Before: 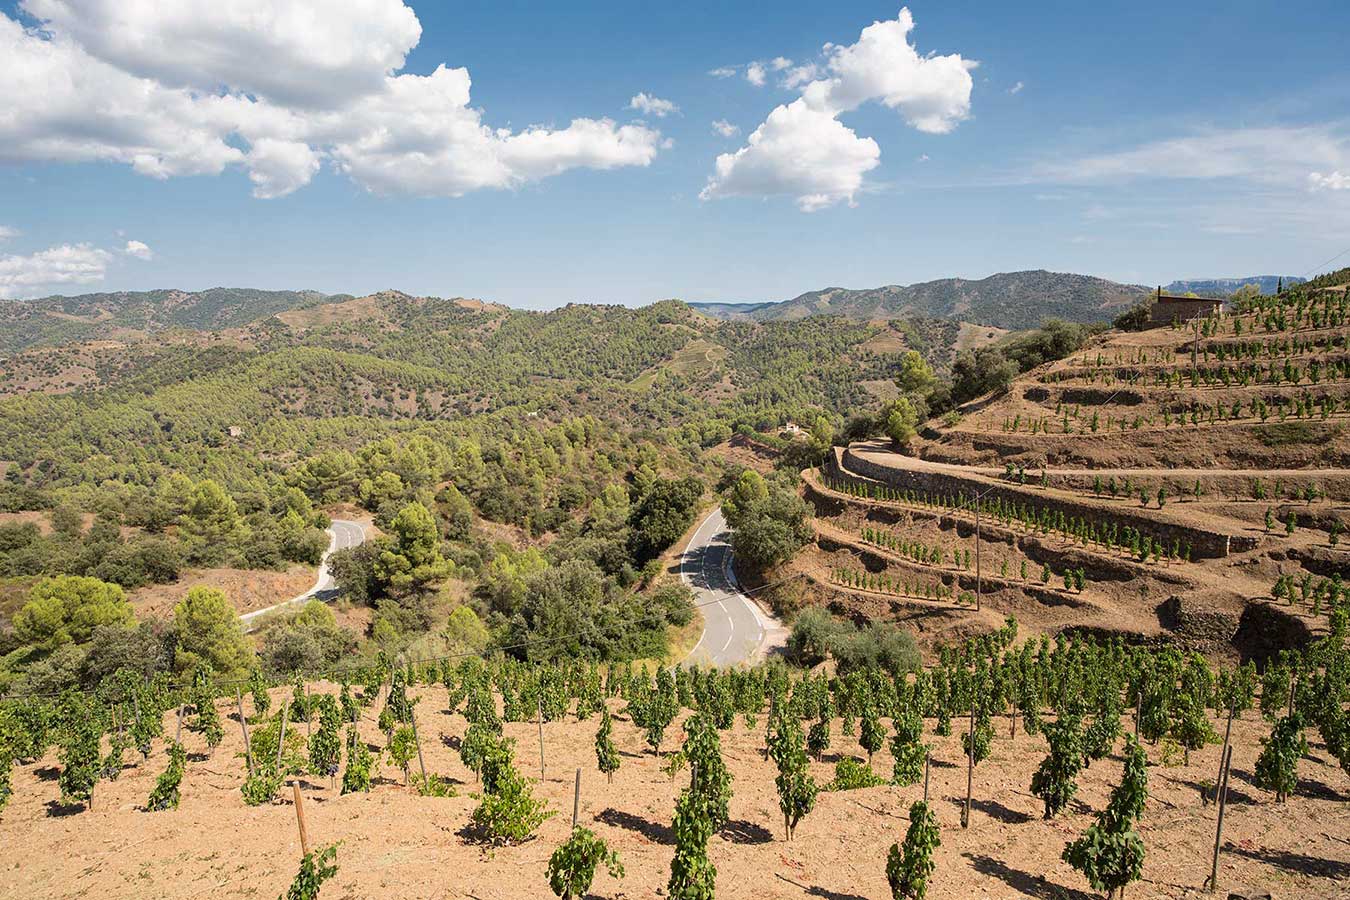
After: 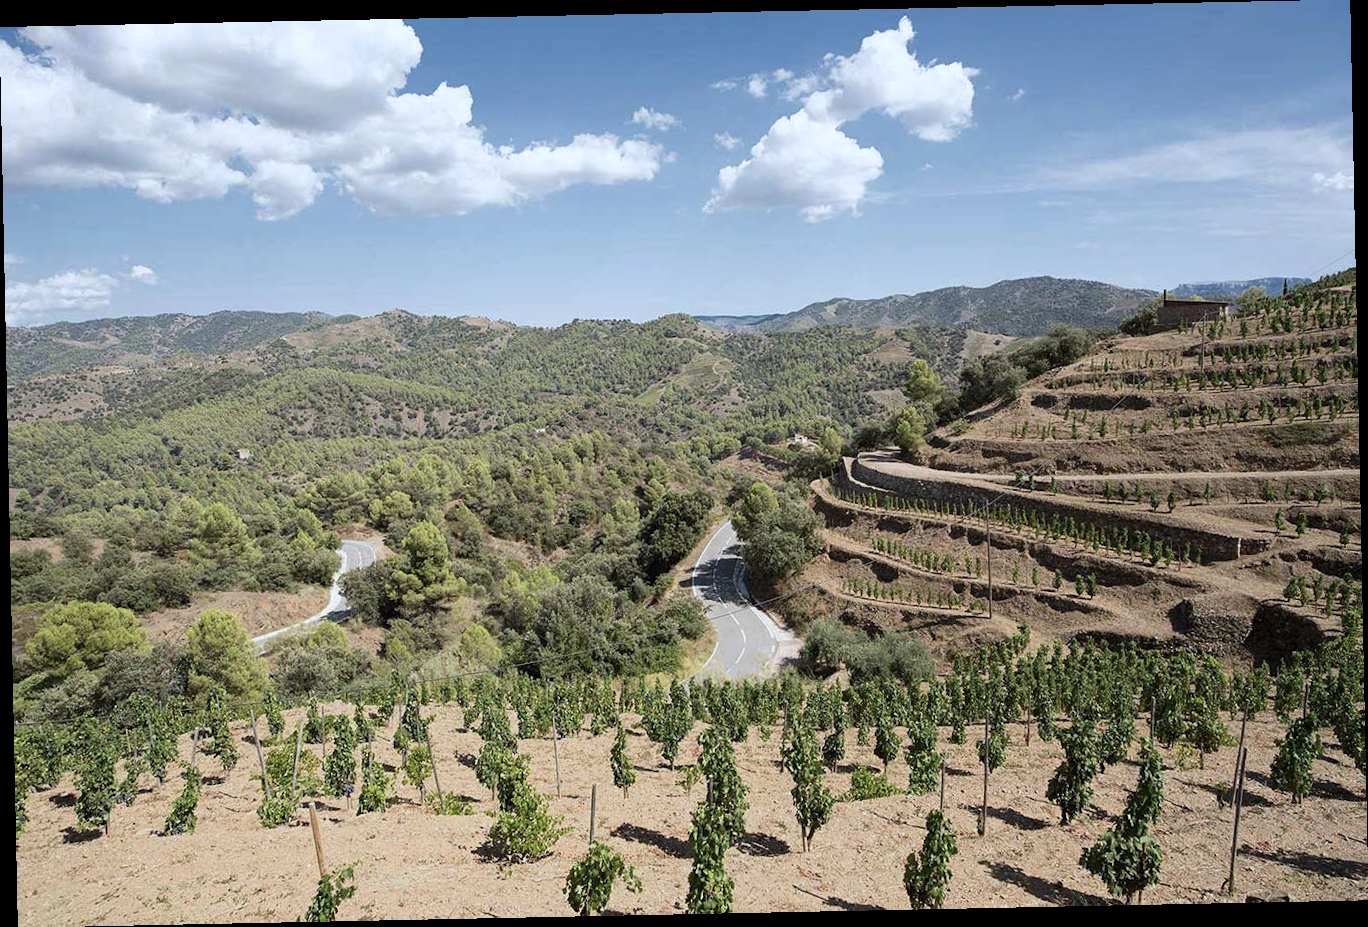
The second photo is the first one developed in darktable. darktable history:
white balance: red 0.924, blue 1.095
rotate and perspective: rotation -1.17°, automatic cropping off
contrast brightness saturation: contrast 0.06, brightness -0.01, saturation -0.23
